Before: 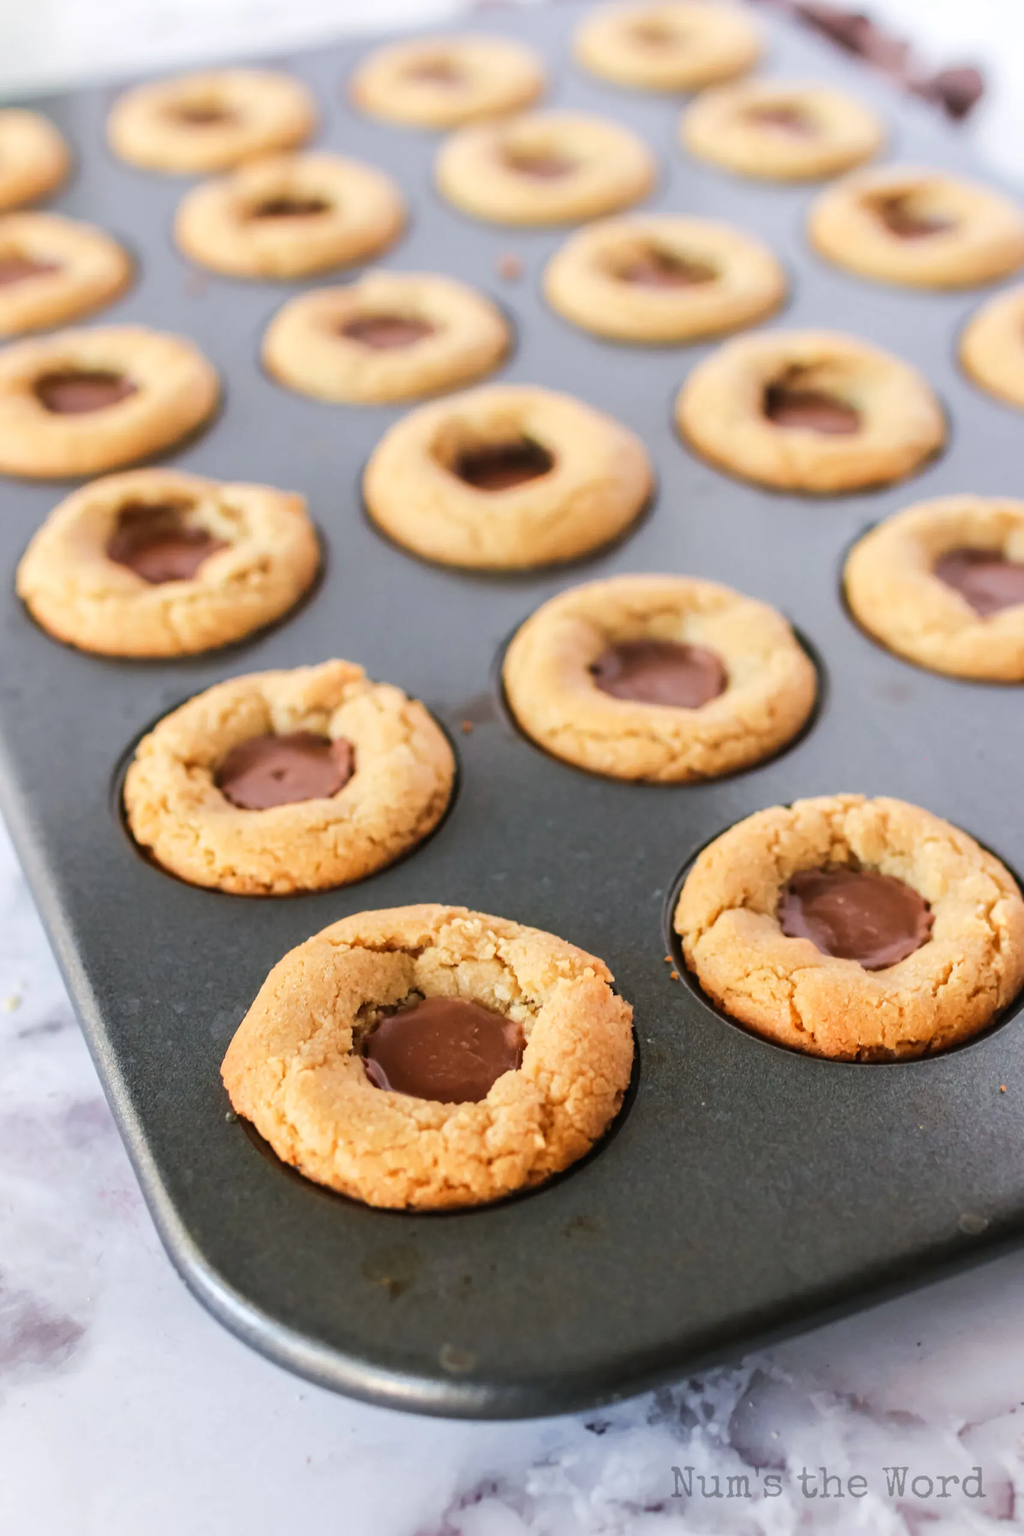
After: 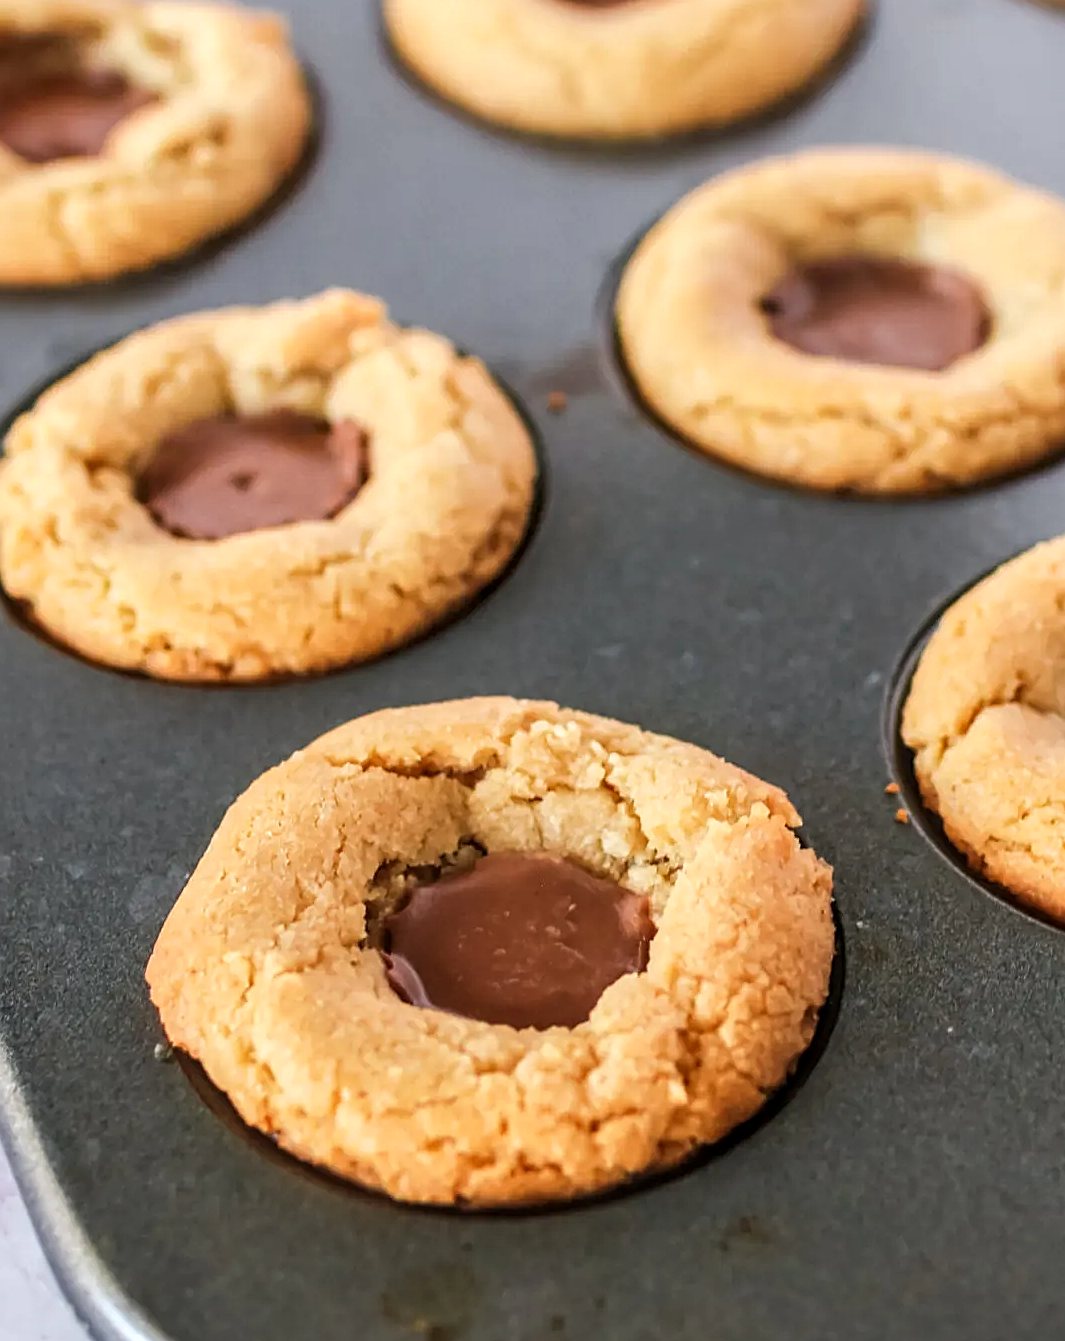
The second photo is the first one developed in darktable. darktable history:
crop: left 13.06%, top 31.667%, right 24.494%, bottom 15.921%
shadows and highlights: shadows 12.78, white point adjustment 1.11, highlights -1.17, soften with gaussian
local contrast: on, module defaults
sharpen: on, module defaults
